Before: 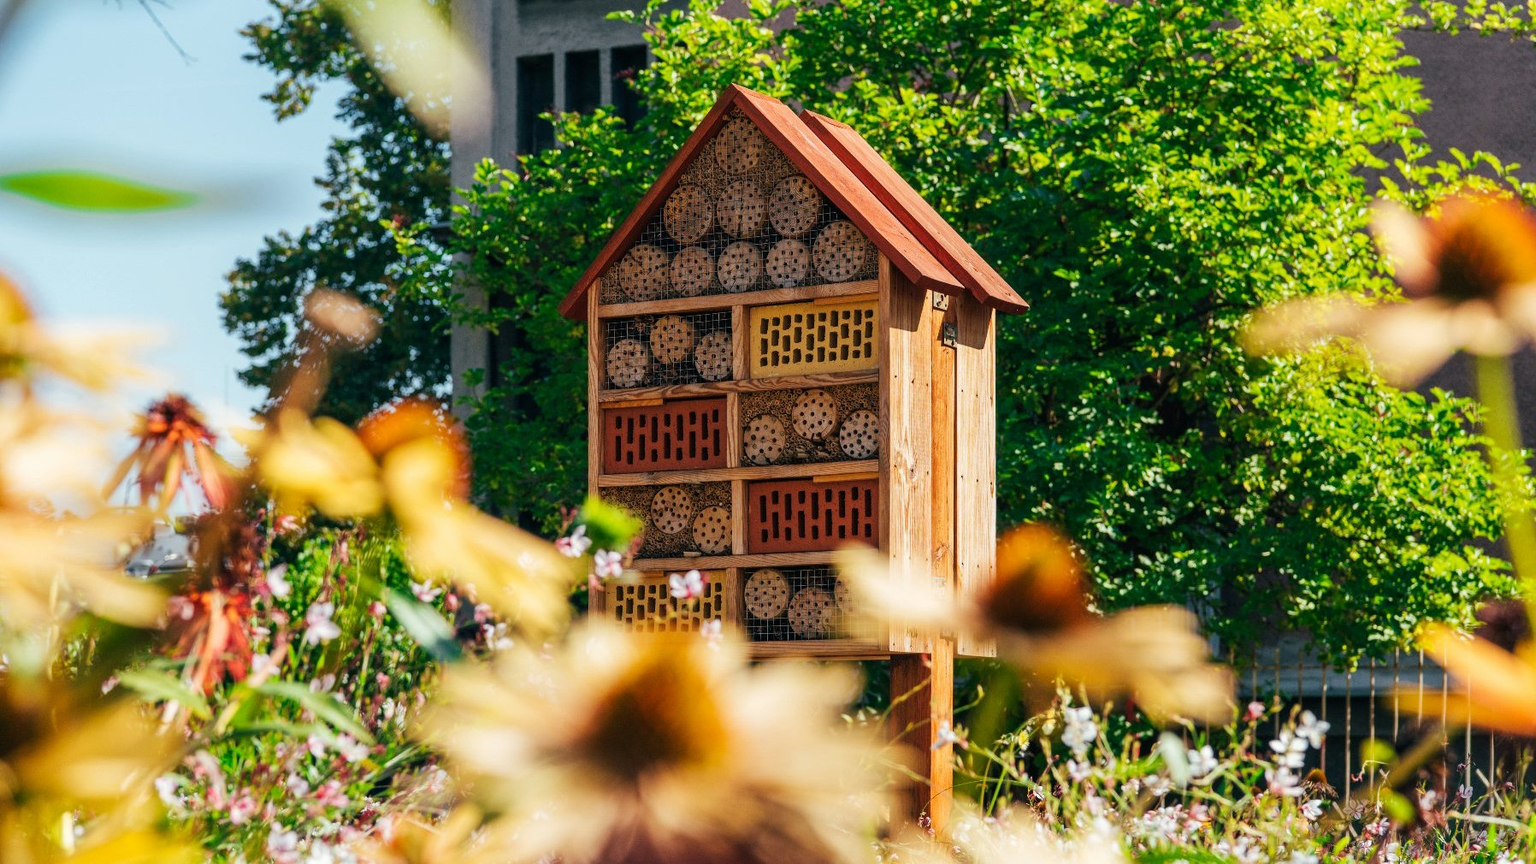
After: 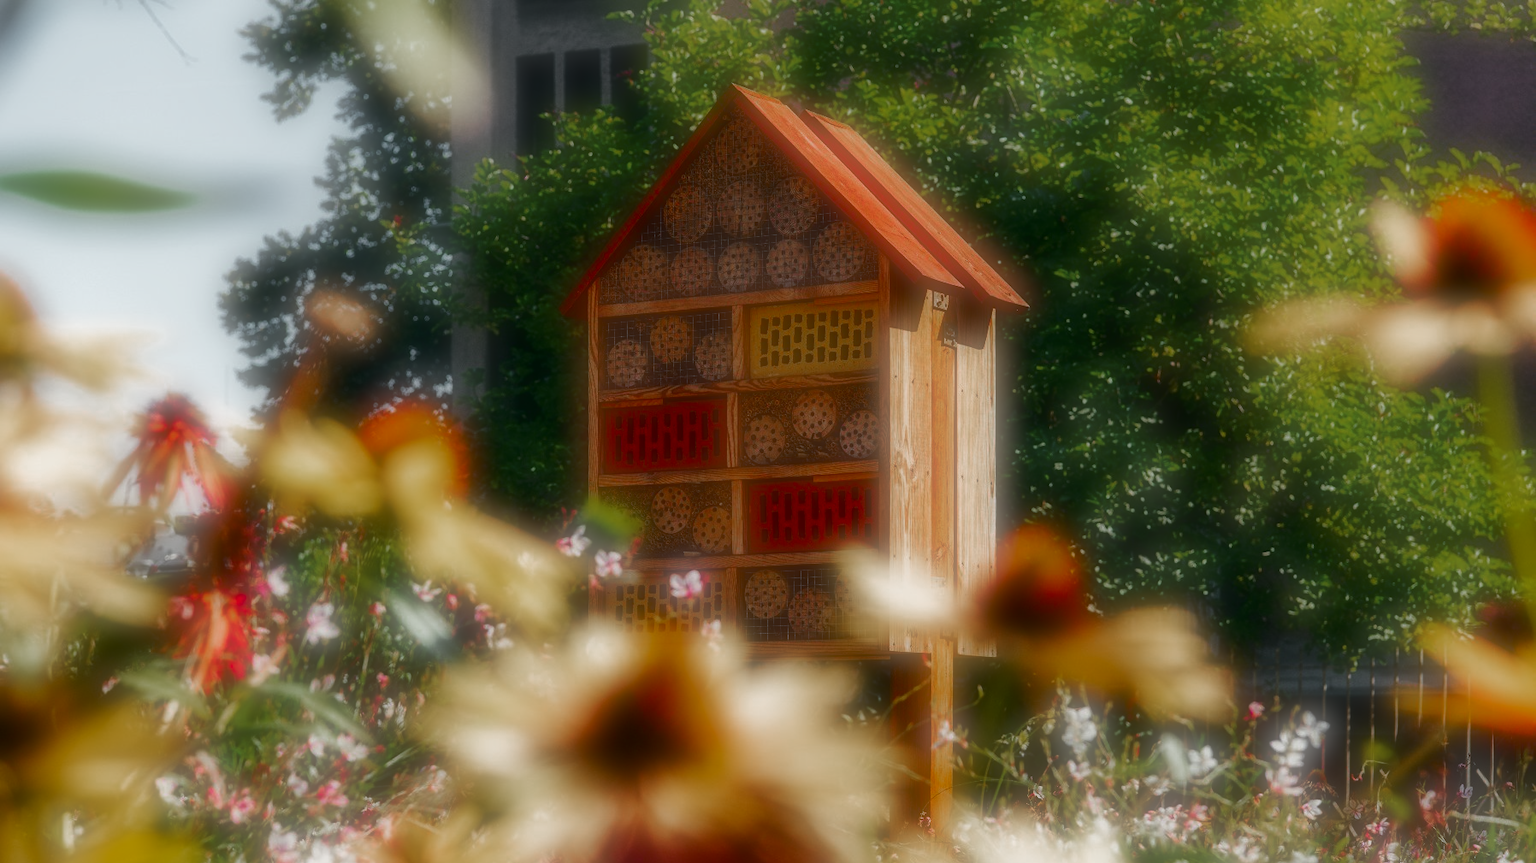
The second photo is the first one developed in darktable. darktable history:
color zones: curves: ch0 [(0, 0.48) (0.209, 0.398) (0.305, 0.332) (0.429, 0.493) (0.571, 0.5) (0.714, 0.5) (0.857, 0.5) (1, 0.48)]; ch1 [(0, 0.736) (0.143, 0.625) (0.225, 0.371) (0.429, 0.256) (0.571, 0.241) (0.714, 0.213) (0.857, 0.48) (1, 0.736)]; ch2 [(0, 0.448) (0.143, 0.498) (0.286, 0.5) (0.429, 0.5) (0.571, 0.5) (0.714, 0.5) (0.857, 0.5) (1, 0.448)]
soften: on, module defaults
contrast brightness saturation: brightness -0.2, saturation 0.08
